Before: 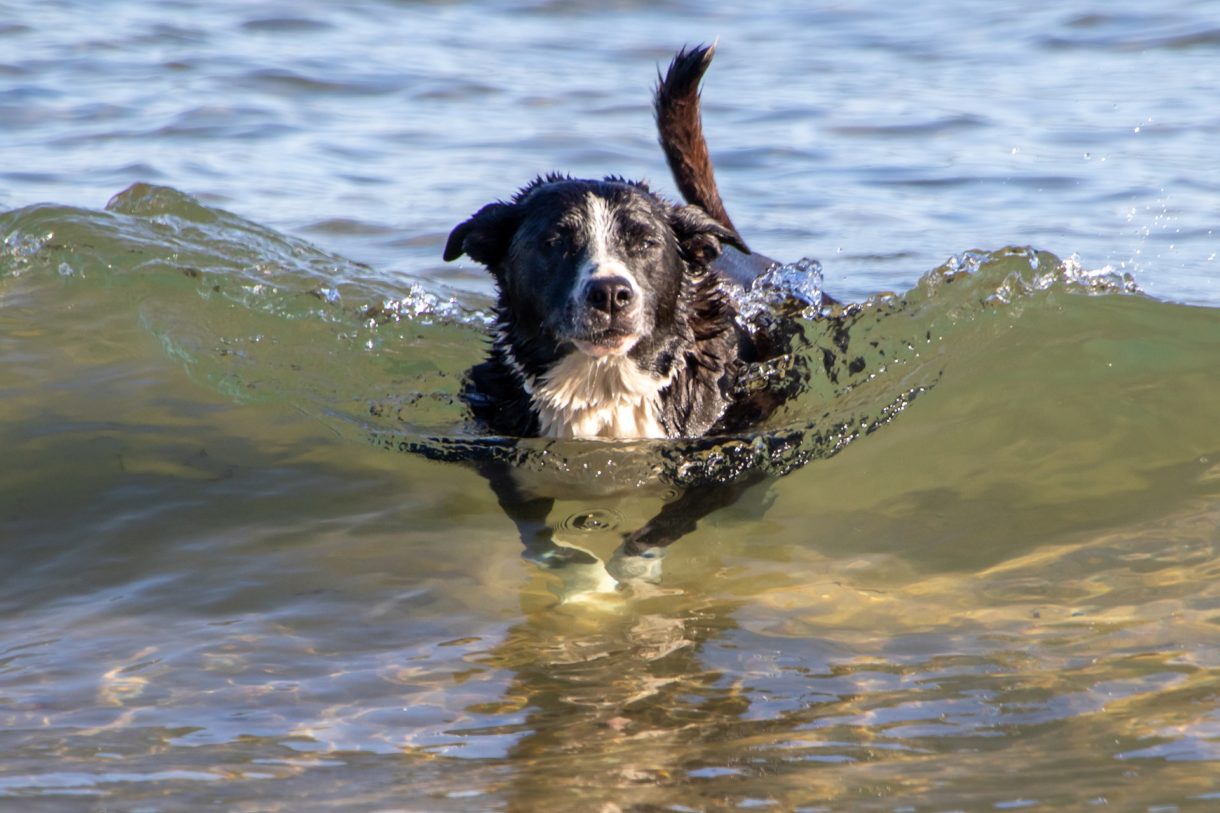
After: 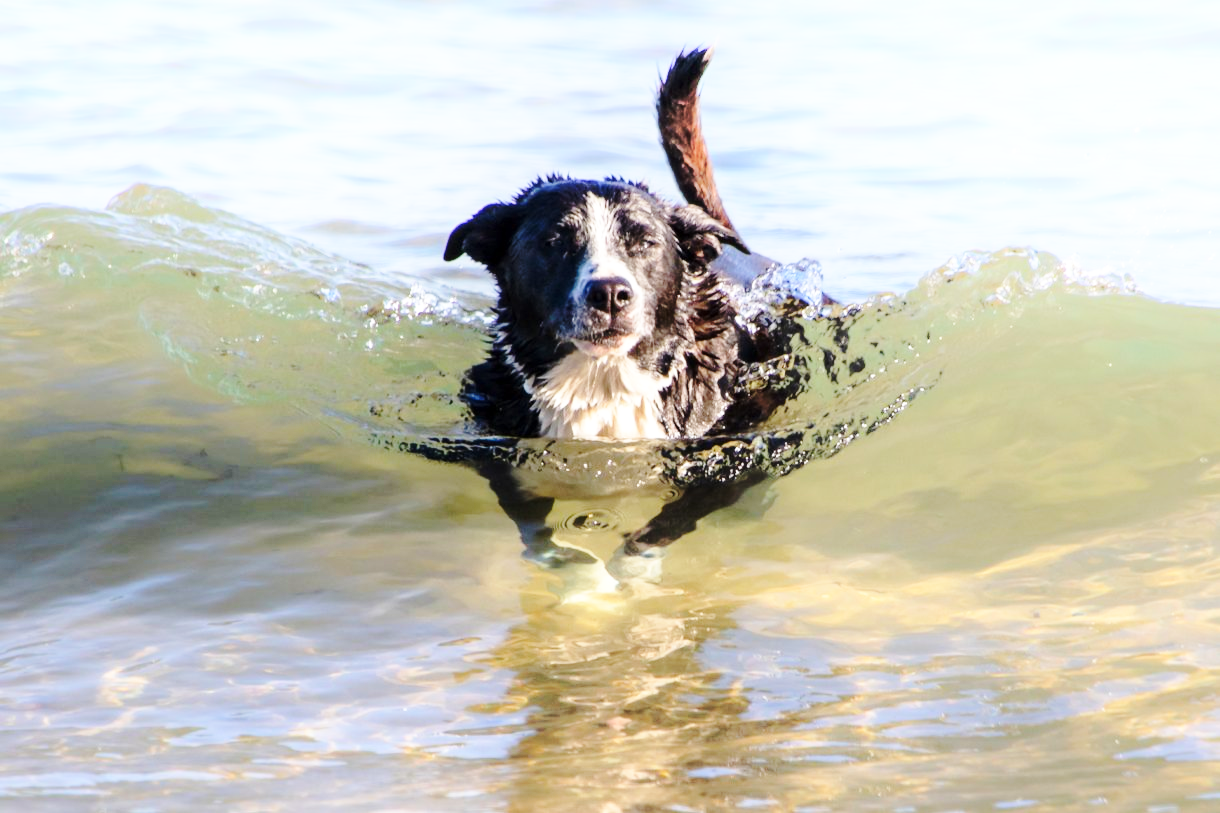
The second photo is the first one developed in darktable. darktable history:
shadows and highlights: highlights 71.2, highlights color adjustment 42.27%, soften with gaussian
base curve: curves: ch0 [(0, 0) (0.032, 0.037) (0.105, 0.228) (0.435, 0.76) (0.856, 0.983) (1, 1)], preserve colors none
